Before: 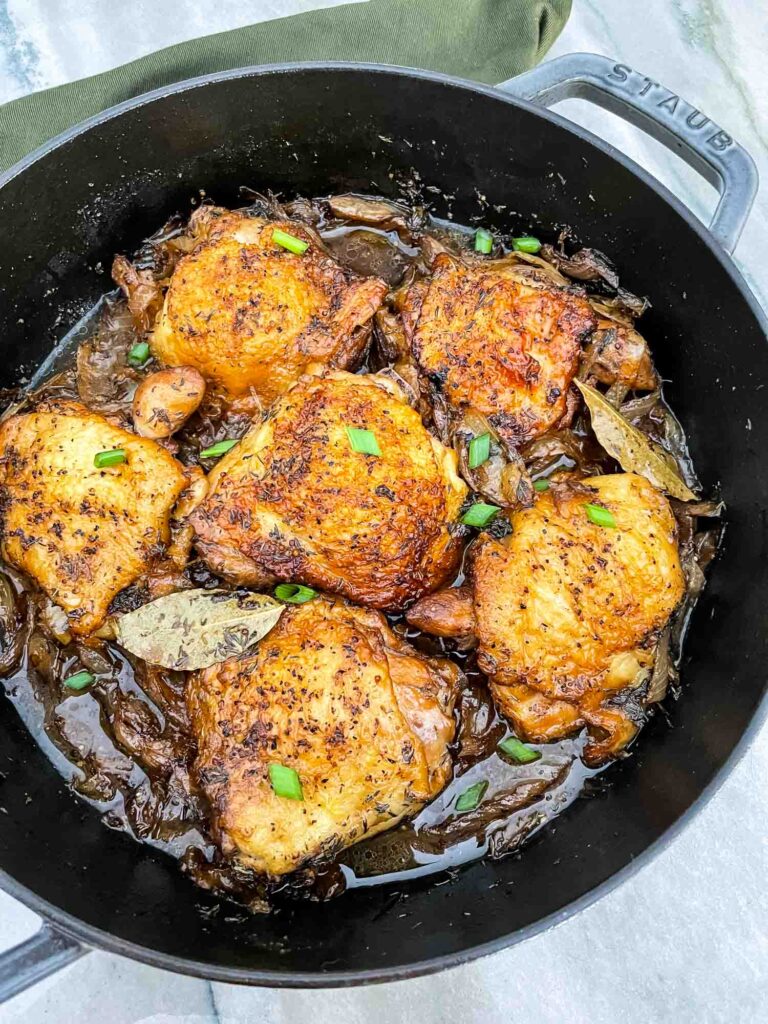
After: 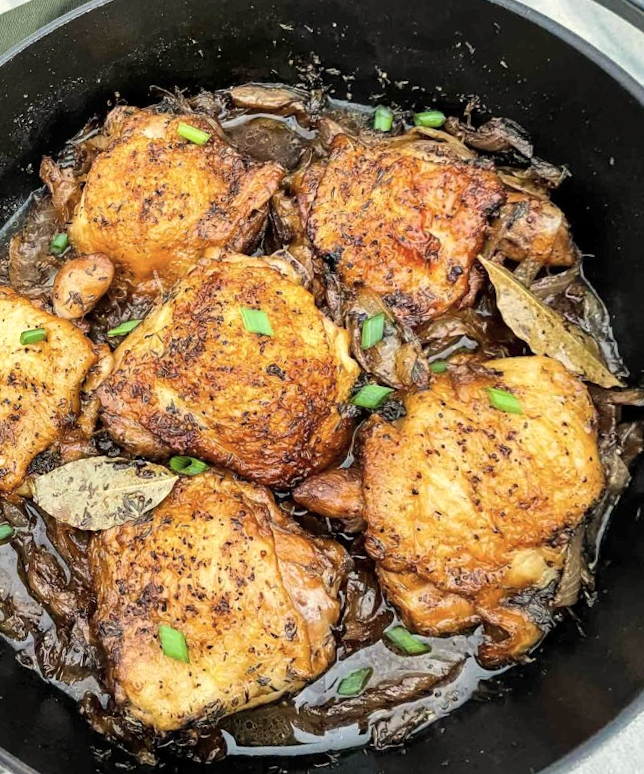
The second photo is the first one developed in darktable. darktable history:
shadows and highlights: shadows 22.7, highlights -48.71, soften with gaussian
crop: left 6.446%, top 8.188%, right 9.538%, bottom 3.548%
contrast brightness saturation: saturation -0.17
rotate and perspective: rotation 1.69°, lens shift (vertical) -0.023, lens shift (horizontal) -0.291, crop left 0.025, crop right 0.988, crop top 0.092, crop bottom 0.842
white balance: red 1.029, blue 0.92
